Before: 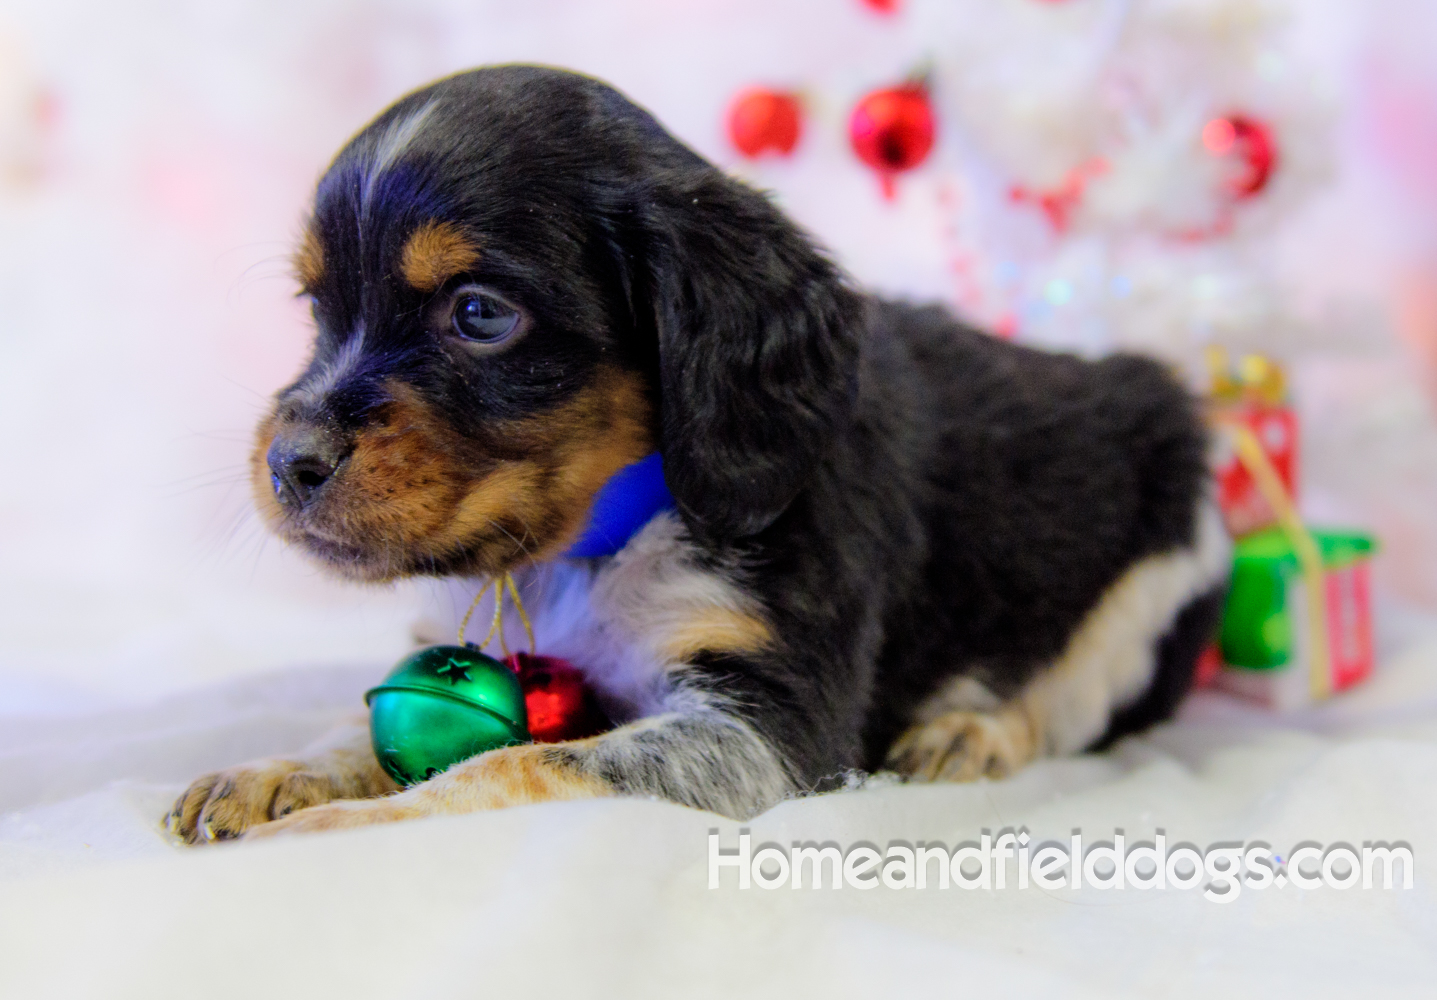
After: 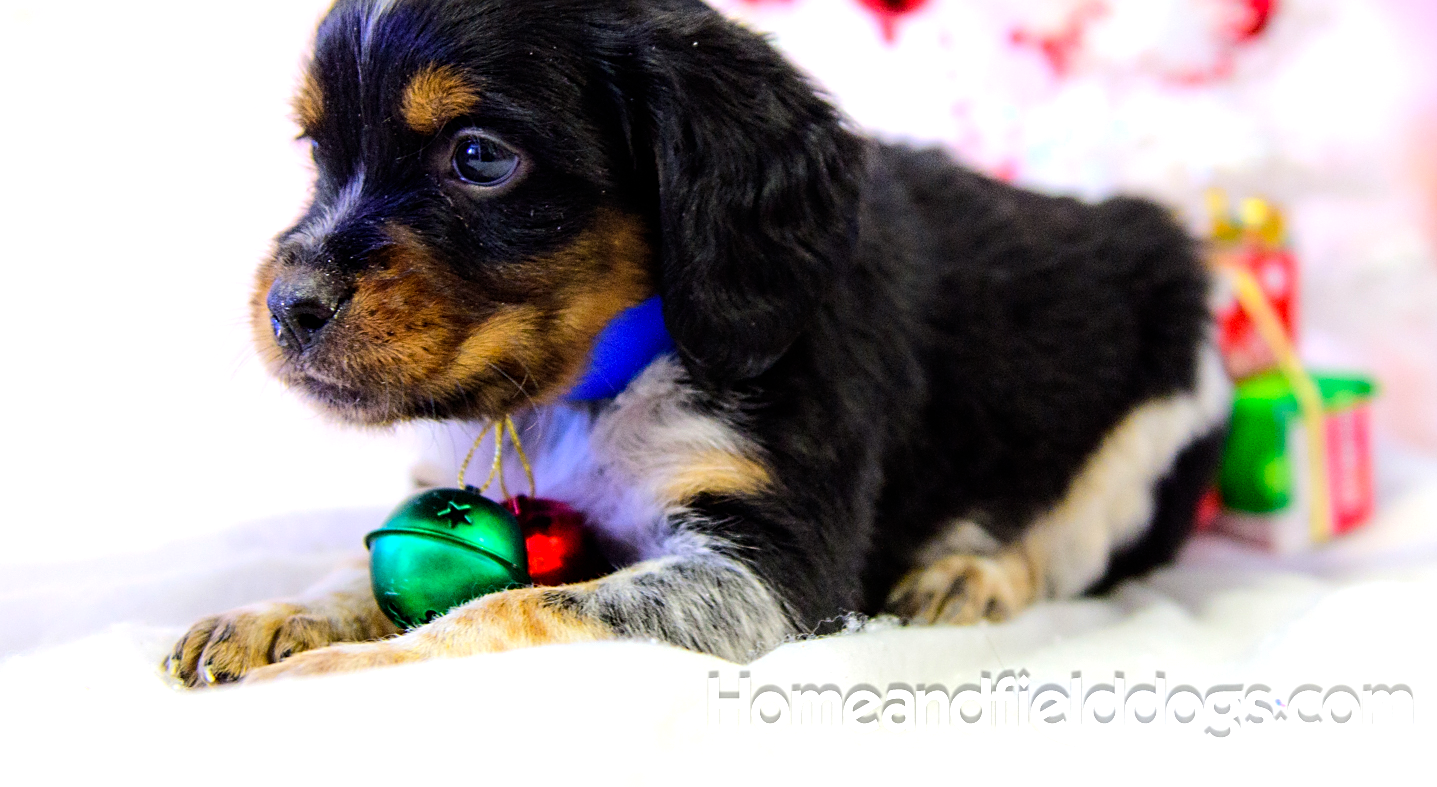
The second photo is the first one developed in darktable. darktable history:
crop and rotate: top 15.774%, bottom 5.506%
tone equalizer: -8 EV -0.75 EV, -7 EV -0.7 EV, -6 EV -0.6 EV, -5 EV -0.4 EV, -3 EV 0.4 EV, -2 EV 0.6 EV, -1 EV 0.7 EV, +0 EV 0.75 EV, edges refinement/feathering 500, mask exposure compensation -1.57 EV, preserve details no
sharpen: on, module defaults
color balance: output saturation 110%
